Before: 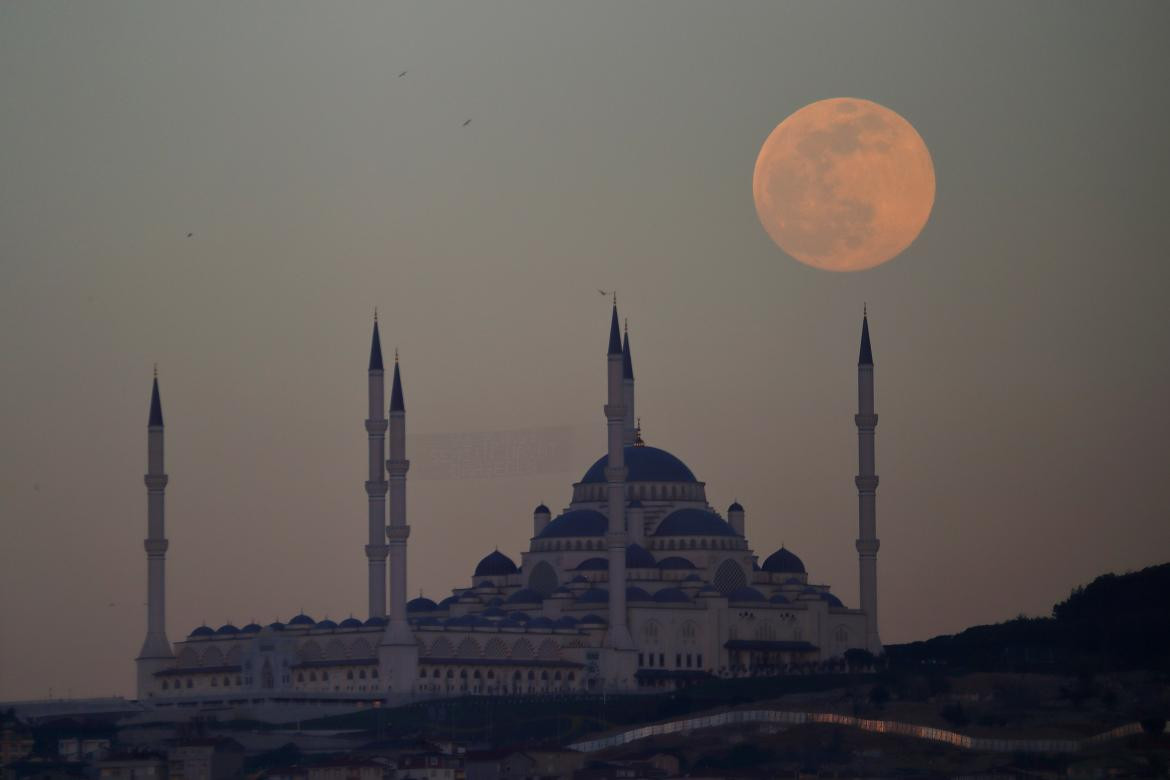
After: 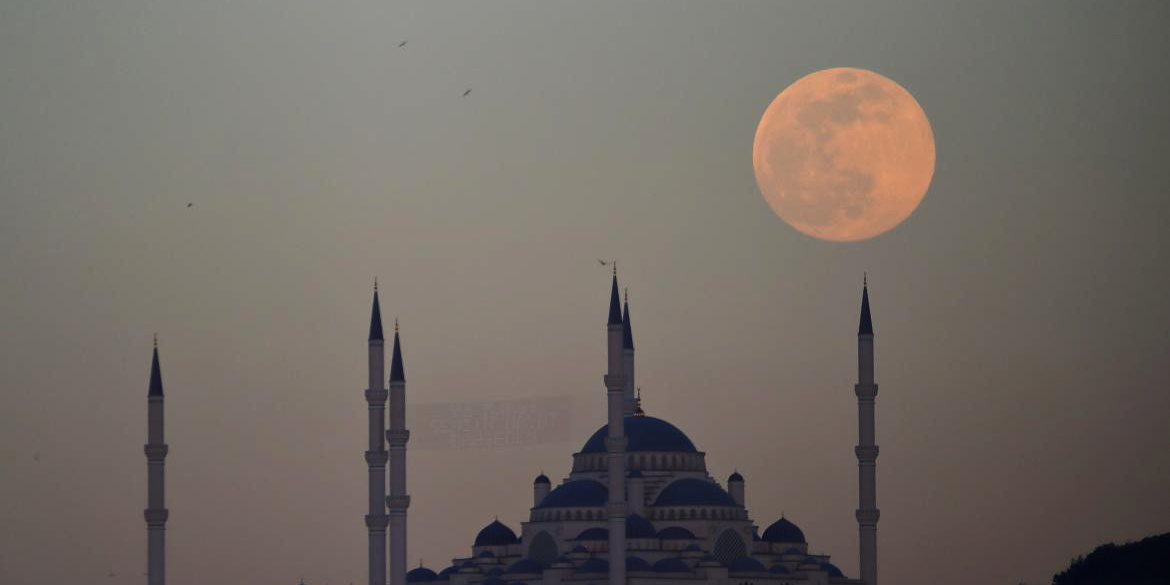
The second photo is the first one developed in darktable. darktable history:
tone equalizer: -8 EV -0.417 EV, -7 EV -0.389 EV, -6 EV -0.333 EV, -5 EV -0.222 EV, -3 EV 0.222 EV, -2 EV 0.333 EV, -1 EV 0.389 EV, +0 EV 0.417 EV, edges refinement/feathering 500, mask exposure compensation -1.57 EV, preserve details no
crop: top 3.857%, bottom 21.132%
